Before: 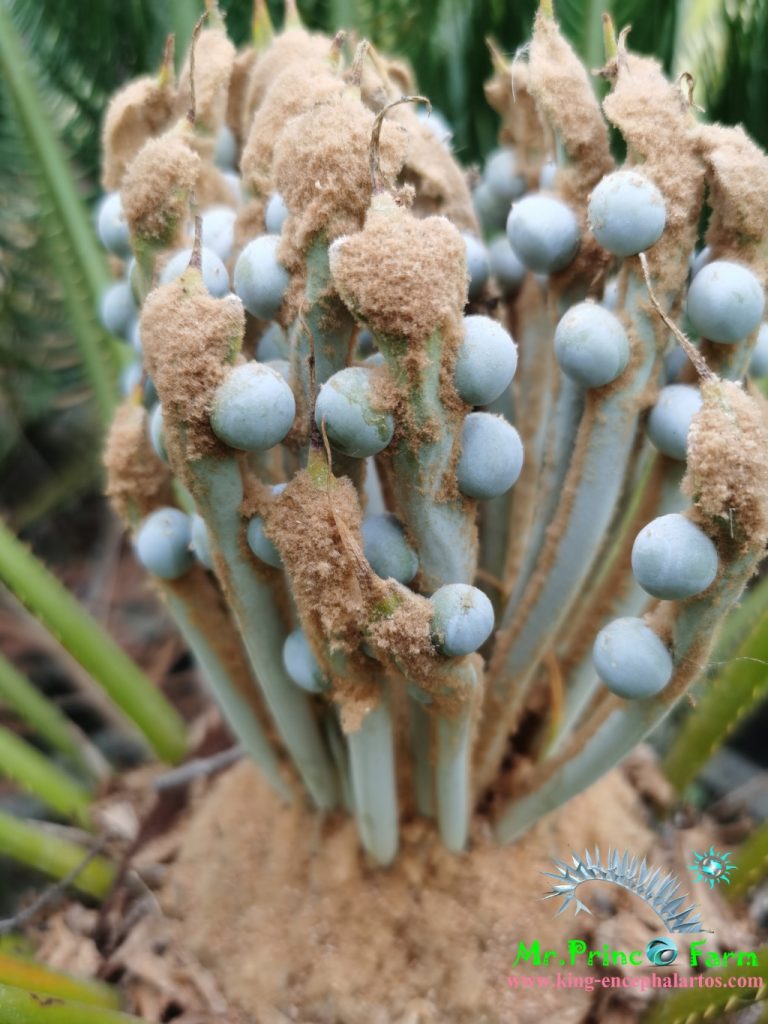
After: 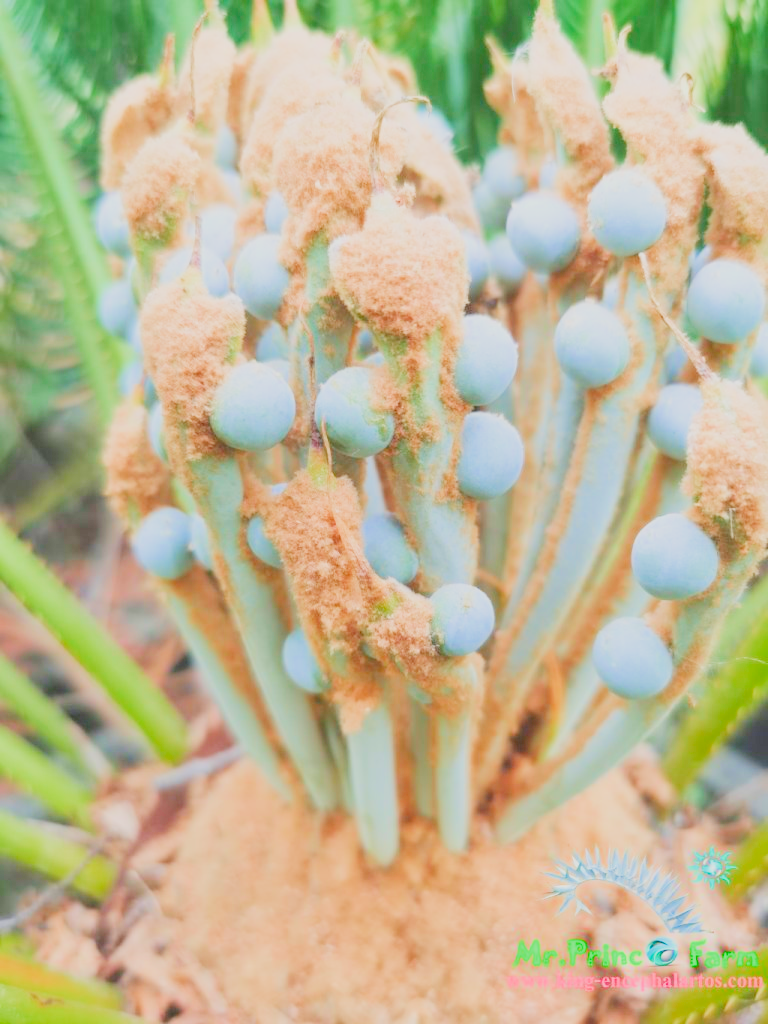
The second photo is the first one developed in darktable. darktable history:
exposure: black level correction 0, exposure 0.2 EV, compensate exposure bias true, compensate highlight preservation false
filmic rgb: middle gray luminance 2.5%, black relative exposure -10 EV, white relative exposure 7 EV, threshold 6 EV, dynamic range scaling 10%, target black luminance 0%, hardness 3.19, latitude 44.39%, contrast 0.682, highlights saturation mix 5%, shadows ↔ highlights balance 13.63%, add noise in highlights 0, color science v3 (2019), use custom middle-gray values true, iterations of high-quality reconstruction 0, contrast in highlights soft, enable highlight reconstruction true
contrast brightness saturation: contrast -0.19, saturation 0.19
